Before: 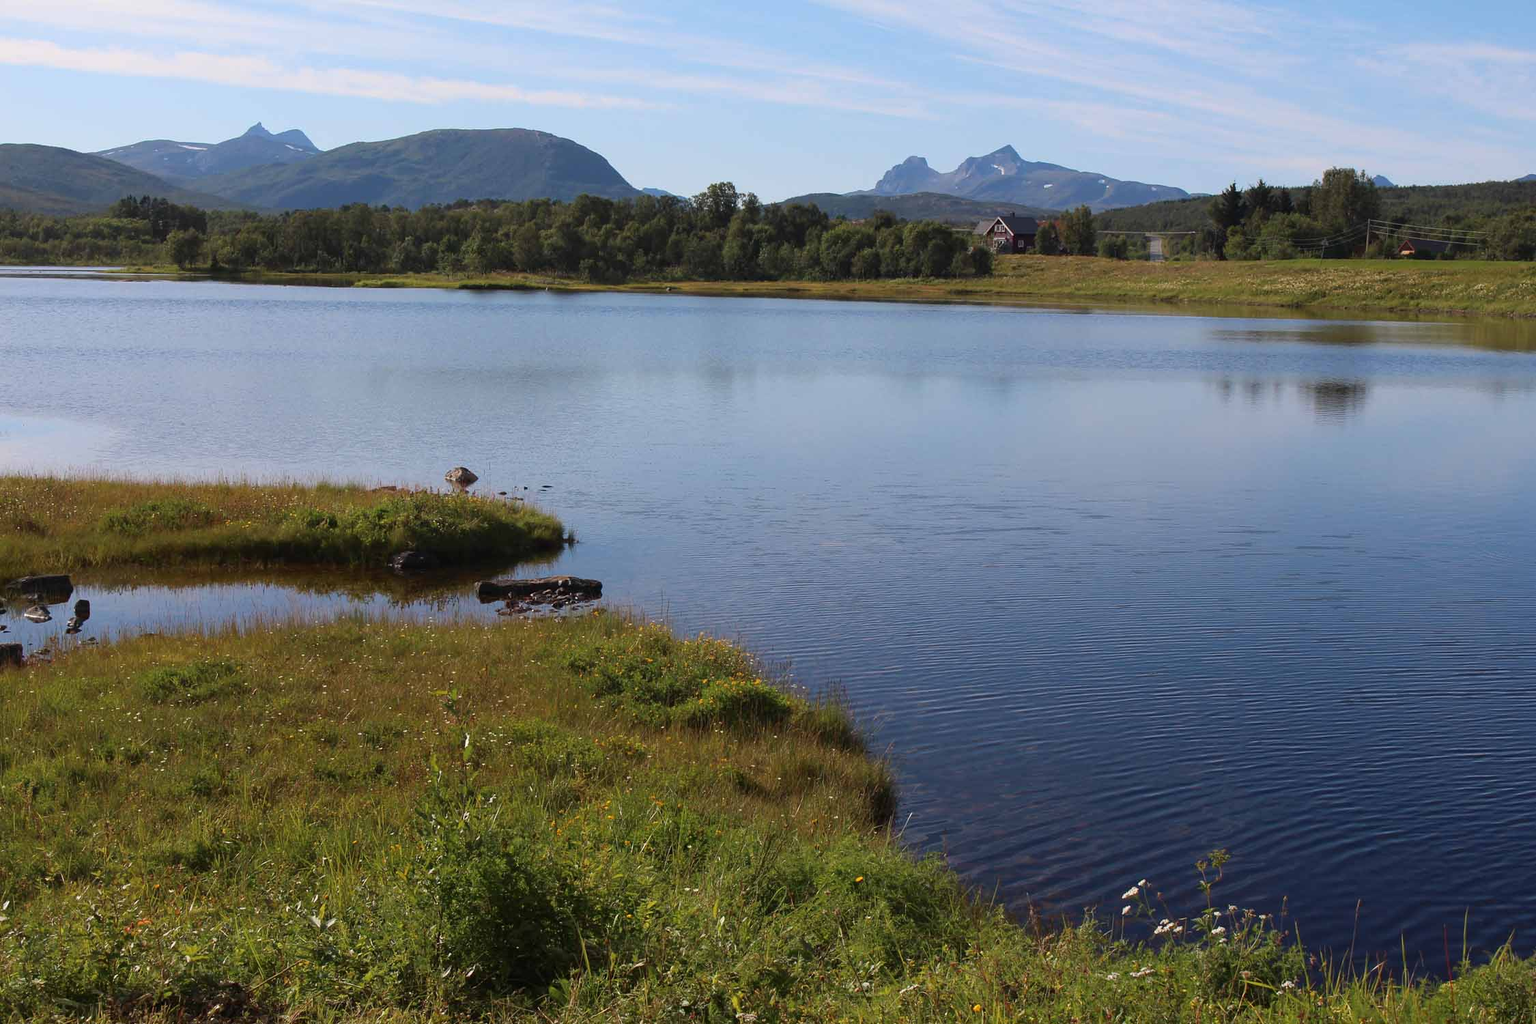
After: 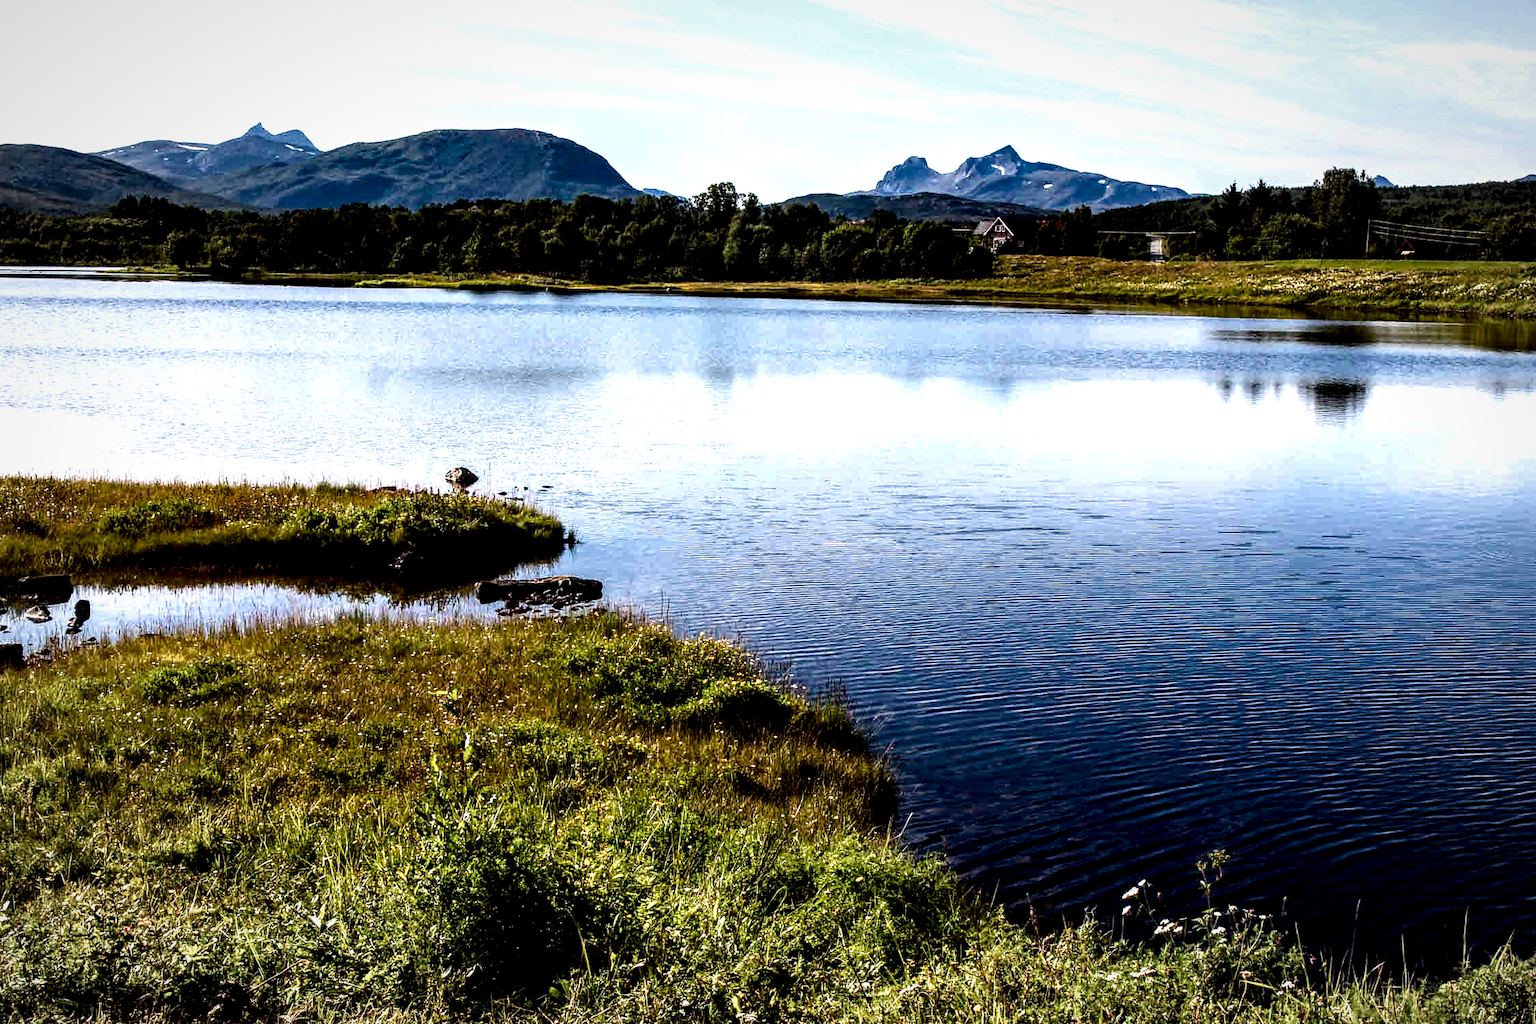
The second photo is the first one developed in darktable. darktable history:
contrast brightness saturation: contrast 0.244, brightness 0.094
shadows and highlights: shadows 1.13, highlights 40.2
local contrast: highlights 111%, shadows 44%, detail 294%
velvia: strength 32.45%, mid-tones bias 0.207
vignetting: fall-off radius 99.74%, width/height ratio 1.335
